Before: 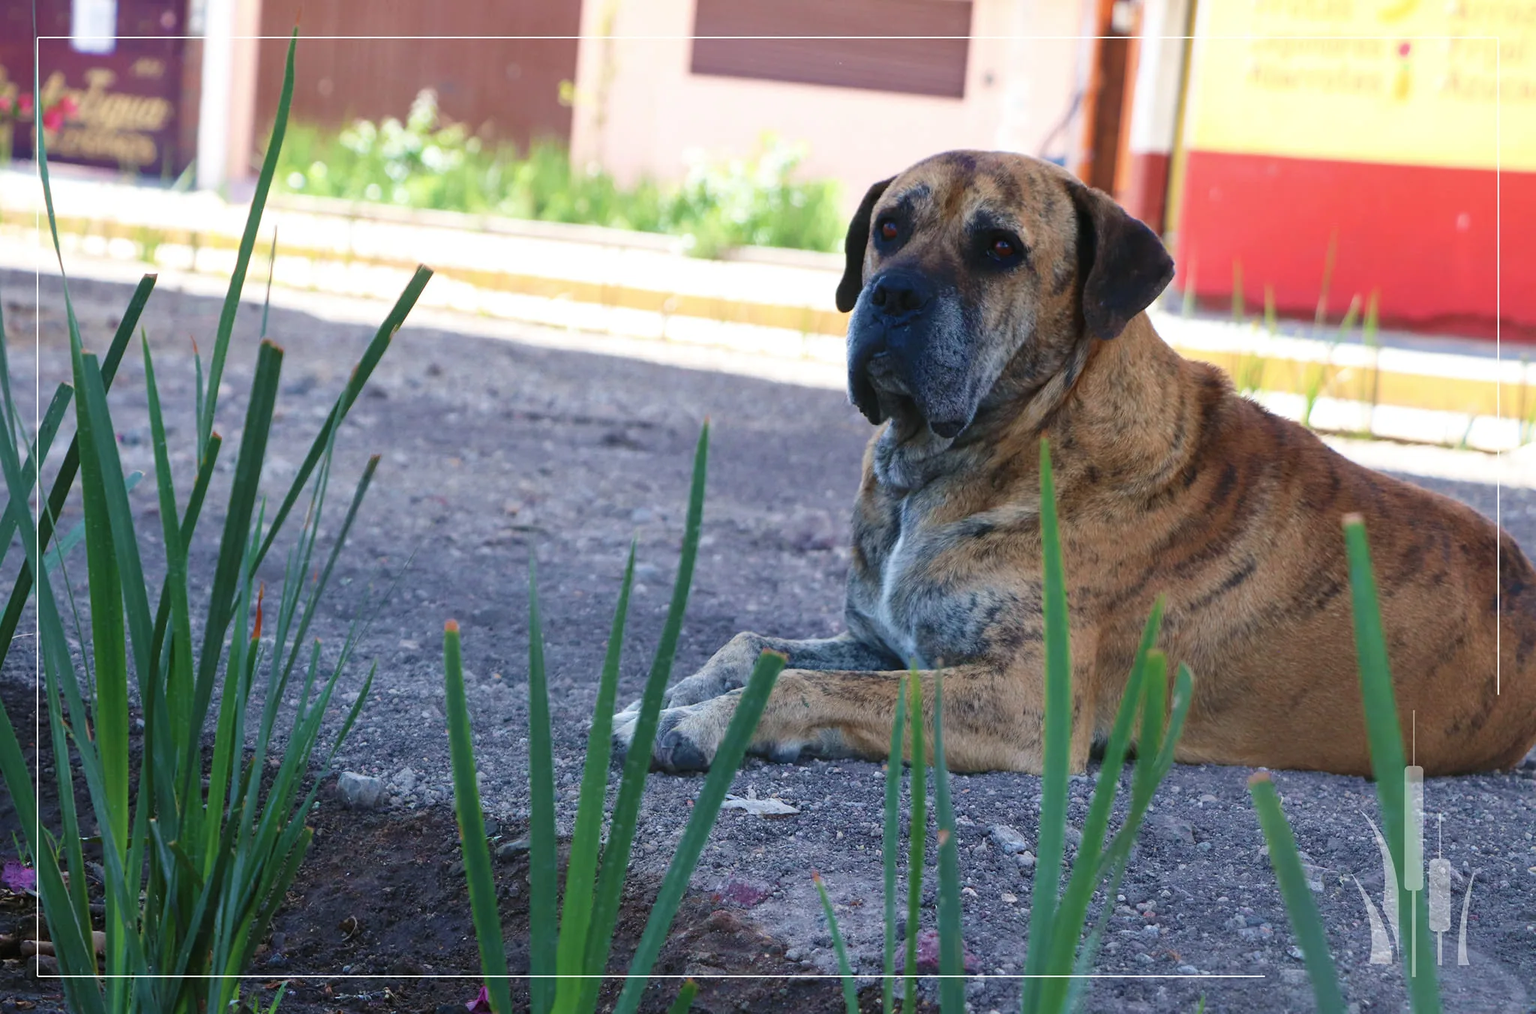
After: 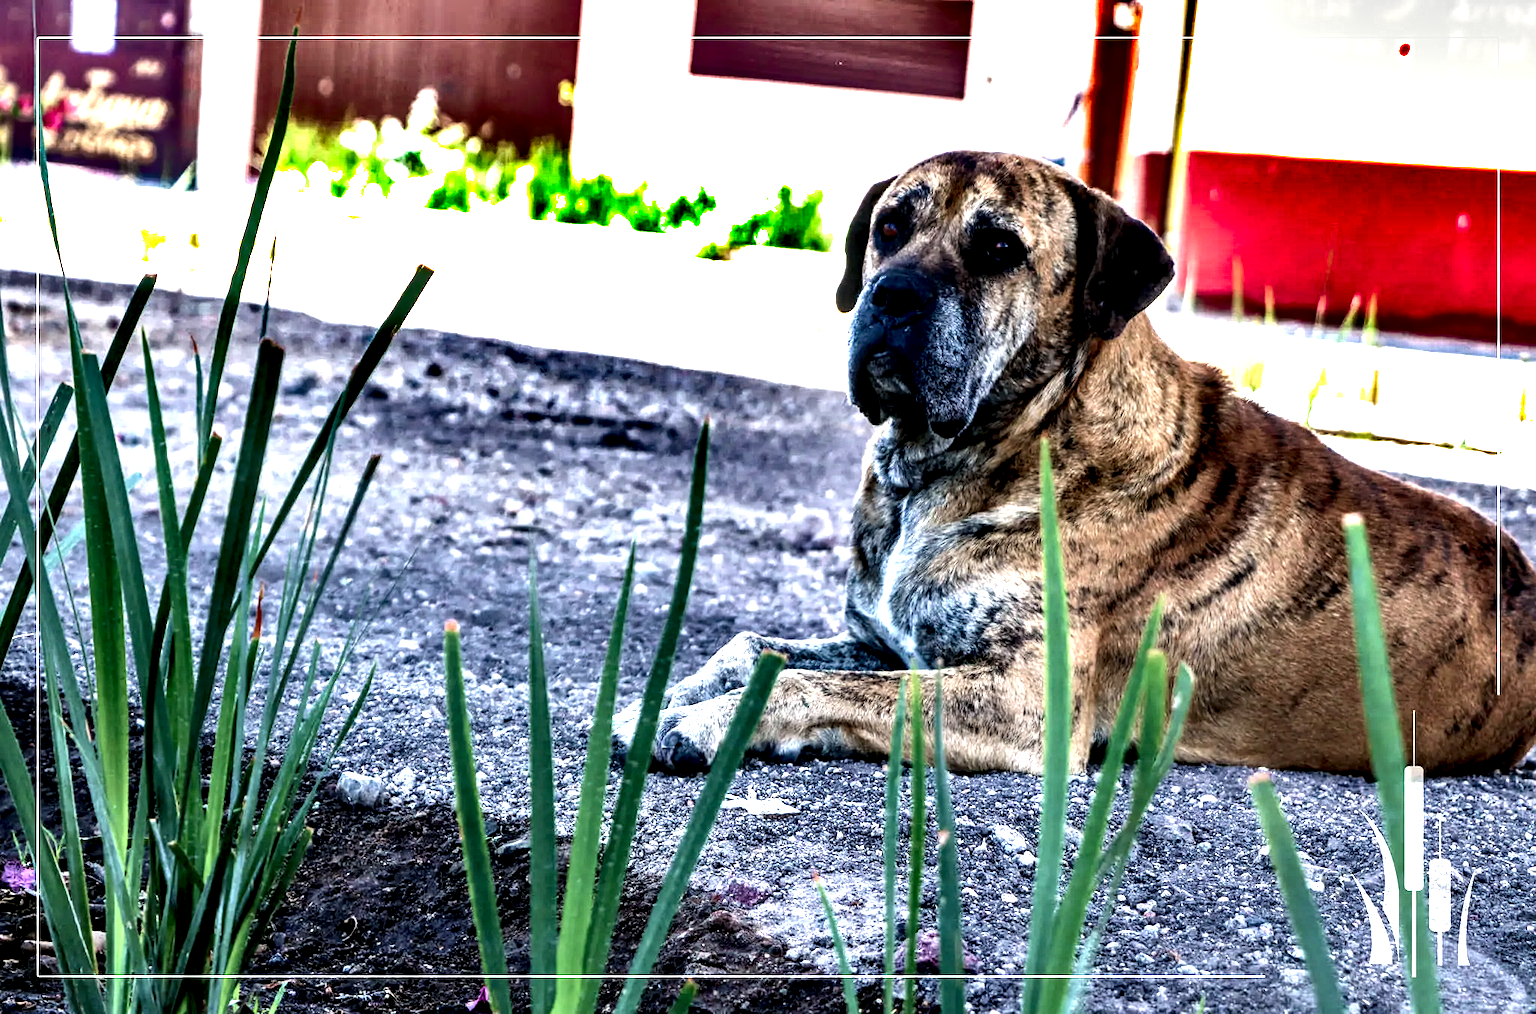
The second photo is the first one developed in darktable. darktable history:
contrast brightness saturation: saturation 0.096
shadows and highlights: white point adjustment 0.151, highlights -71.05, highlights color adjustment 72.73%, soften with gaussian
local contrast: highlights 113%, shadows 45%, detail 293%
exposure: exposure 0.647 EV, compensate highlight preservation false
